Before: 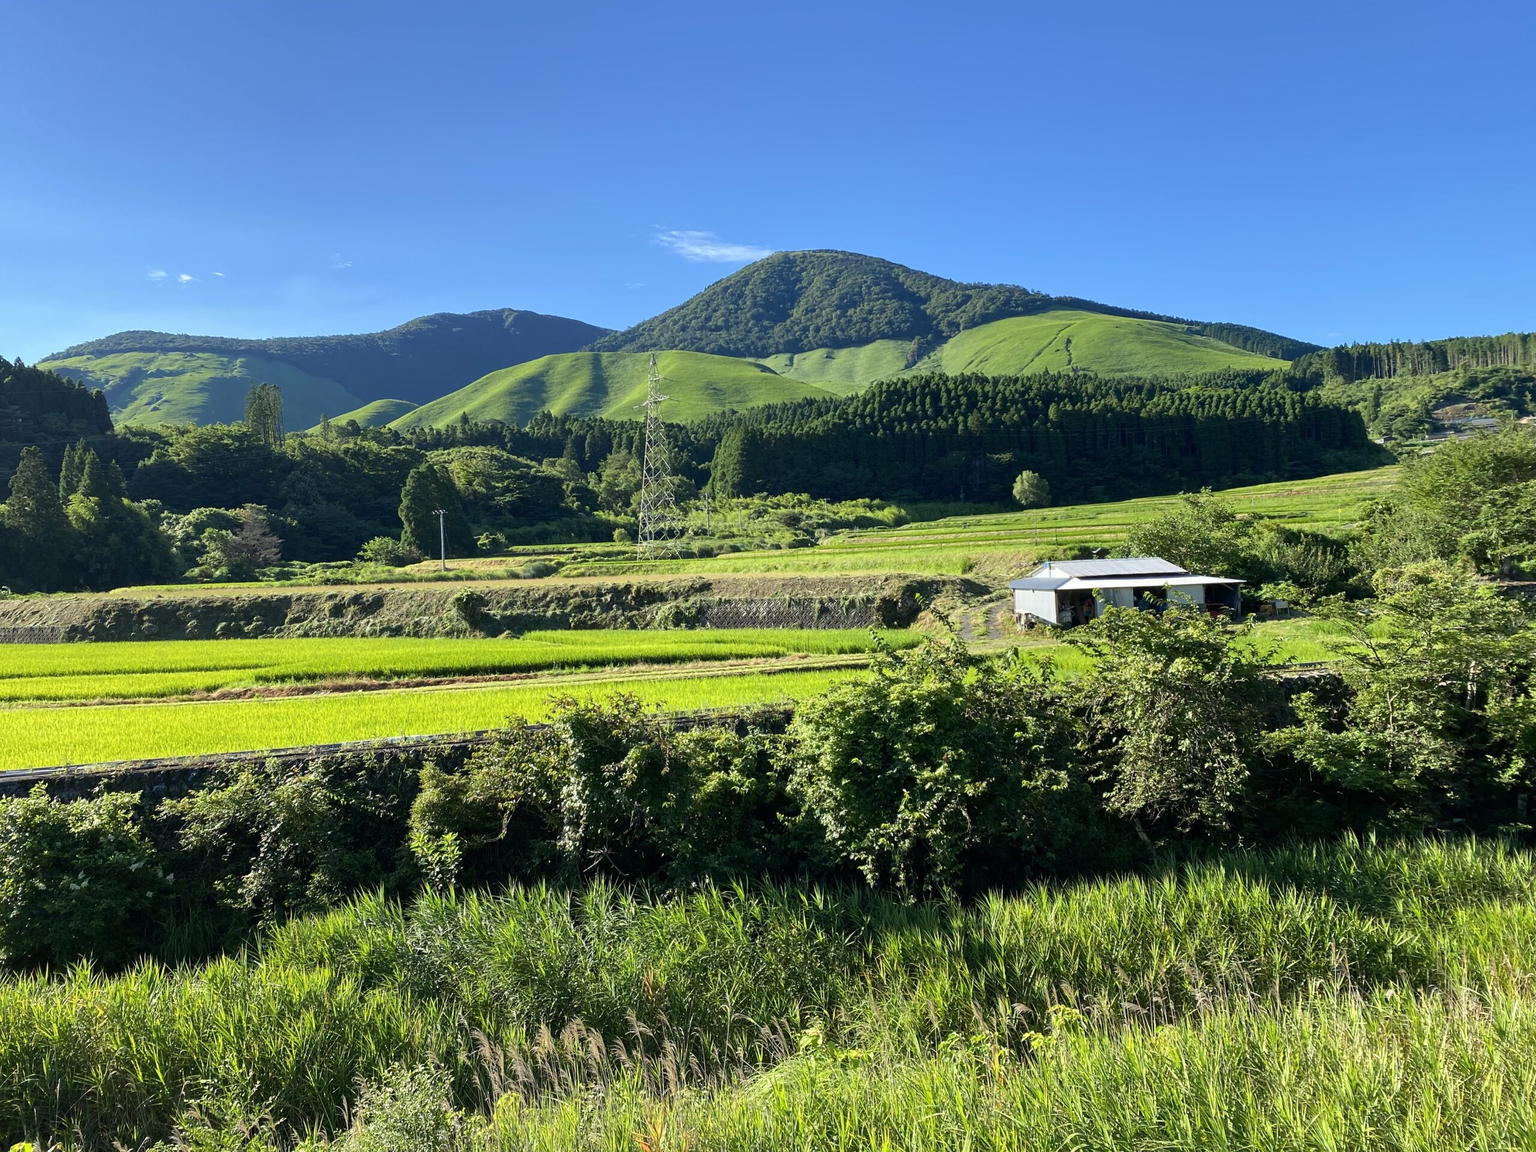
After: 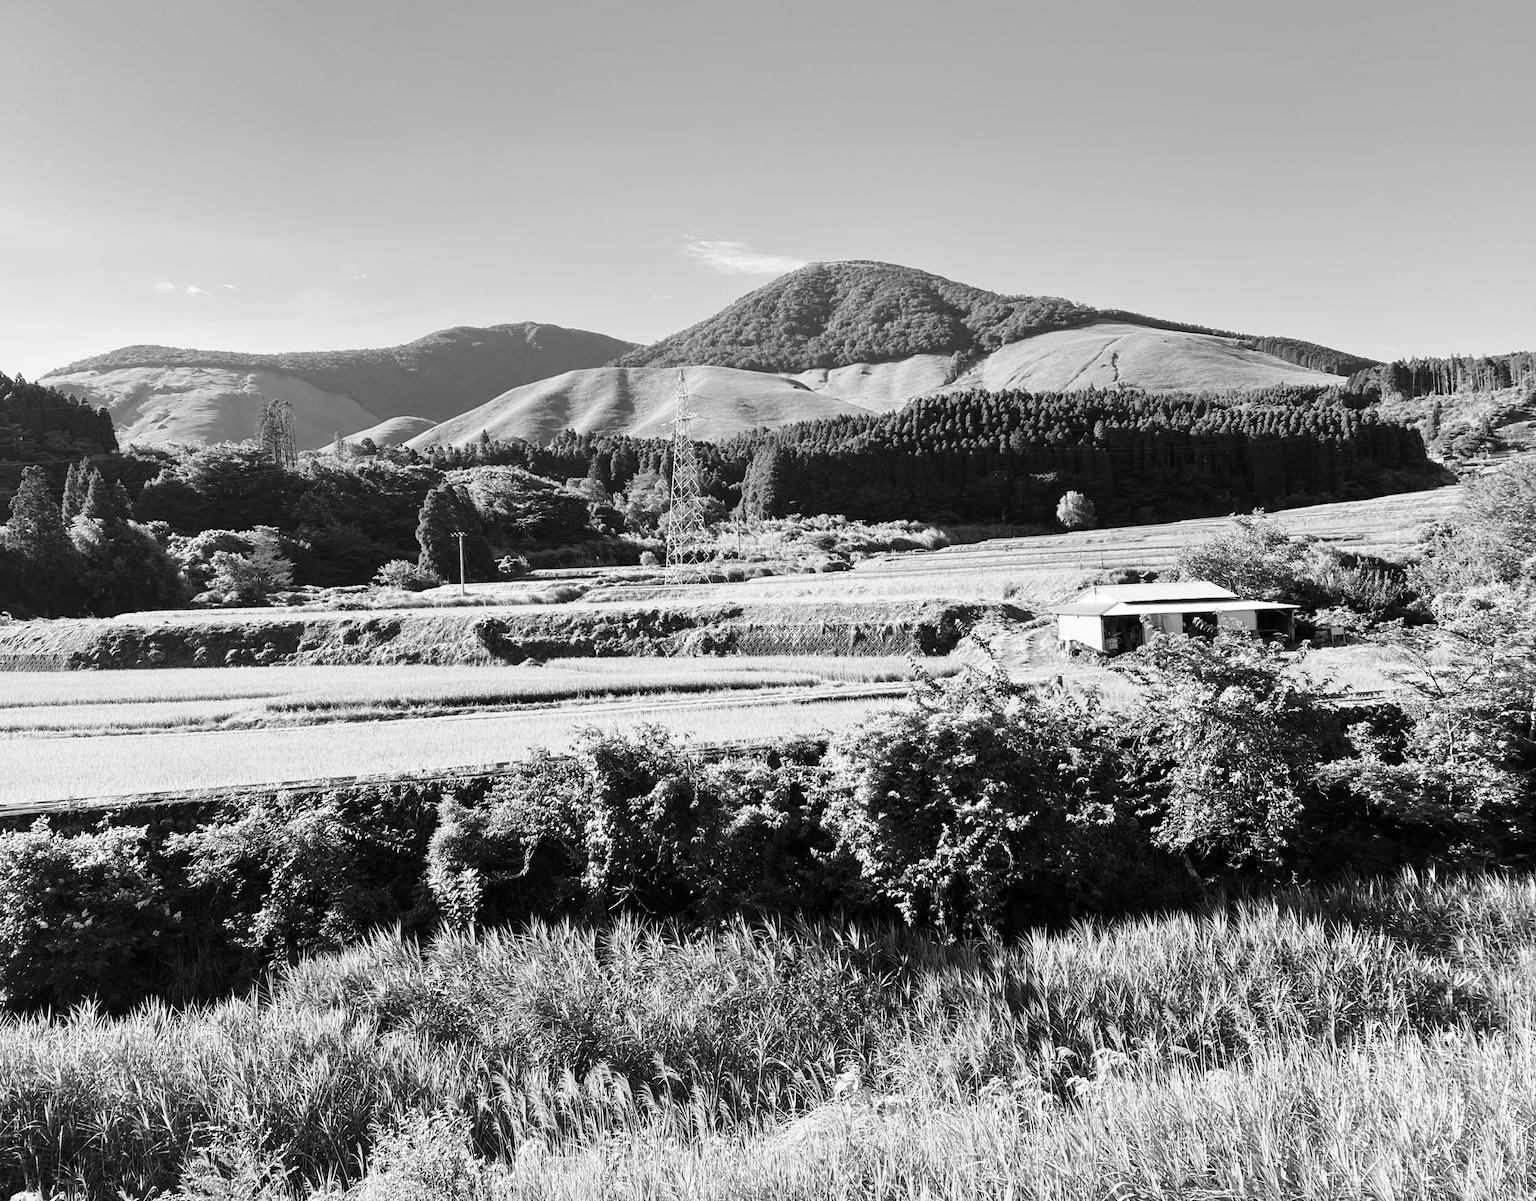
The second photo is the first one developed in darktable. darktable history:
monochrome: on, module defaults
base curve: curves: ch0 [(0, 0) (0.028, 0.03) (0.121, 0.232) (0.46, 0.748) (0.859, 0.968) (1, 1)]
crop: right 4.126%, bottom 0.031%
